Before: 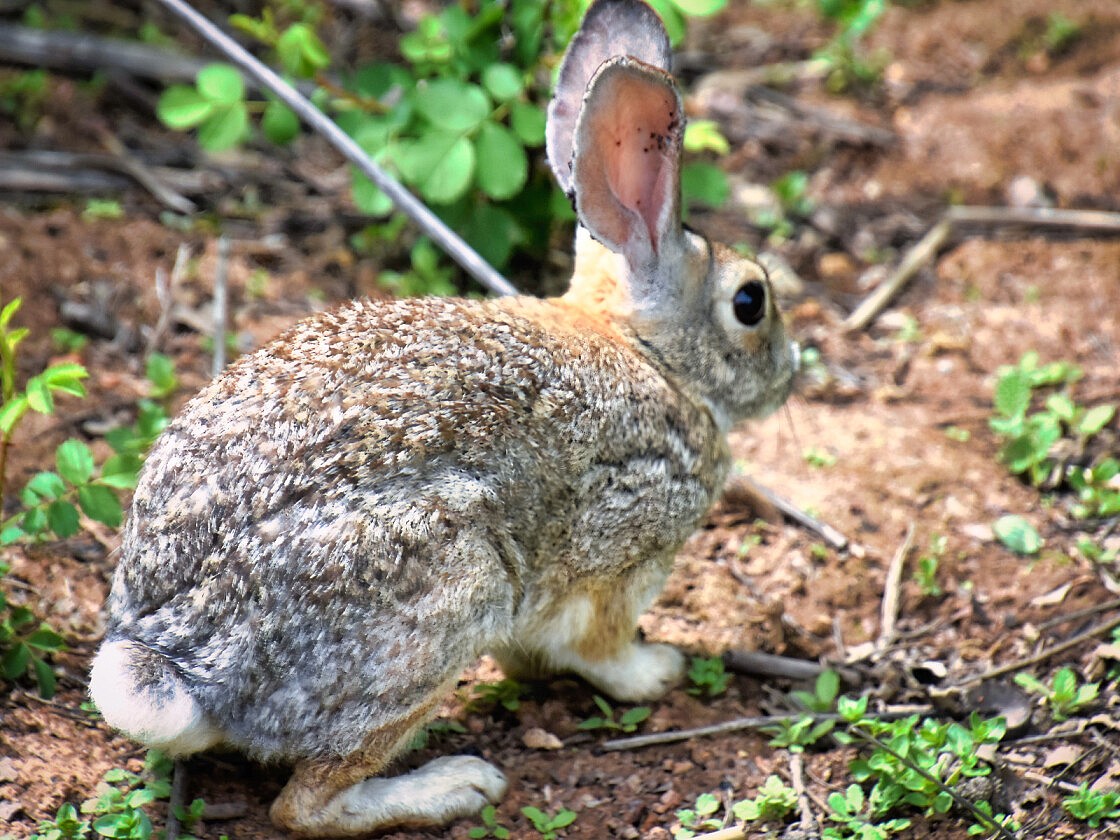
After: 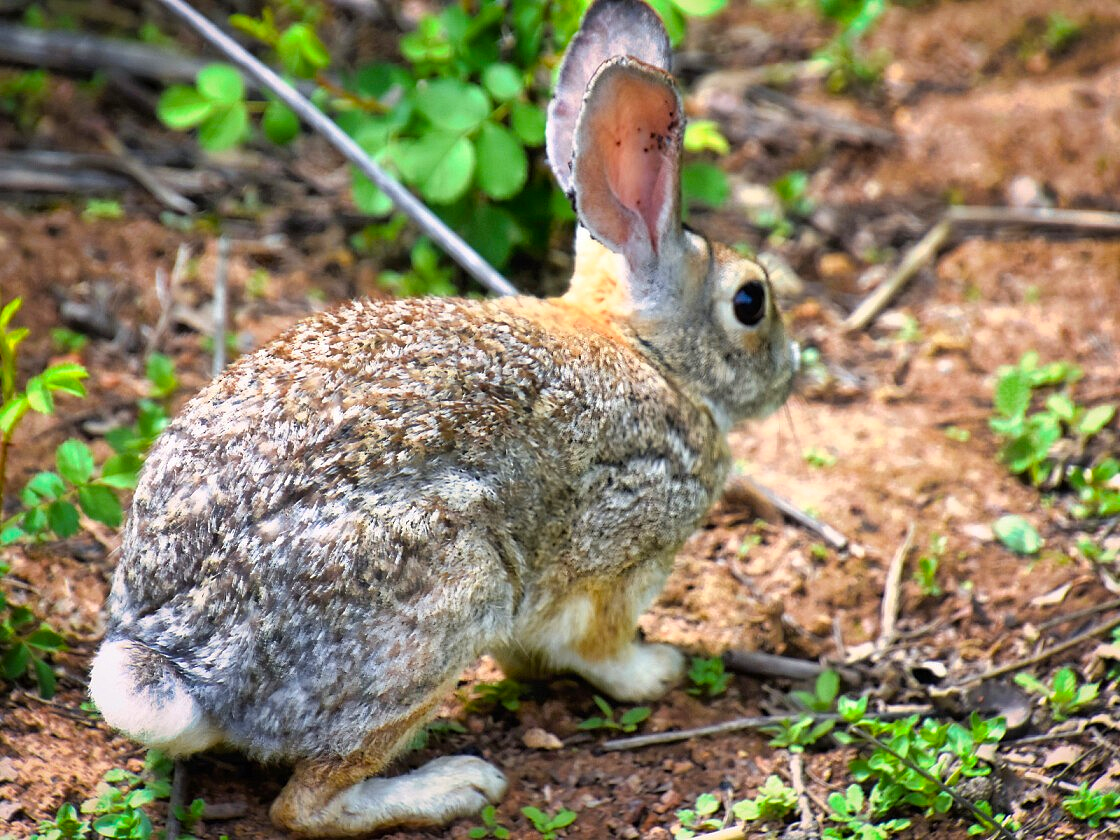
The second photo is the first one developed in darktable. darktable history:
color balance rgb: perceptual saturation grading › global saturation 20%, global vibrance 20%
white balance: emerald 1
